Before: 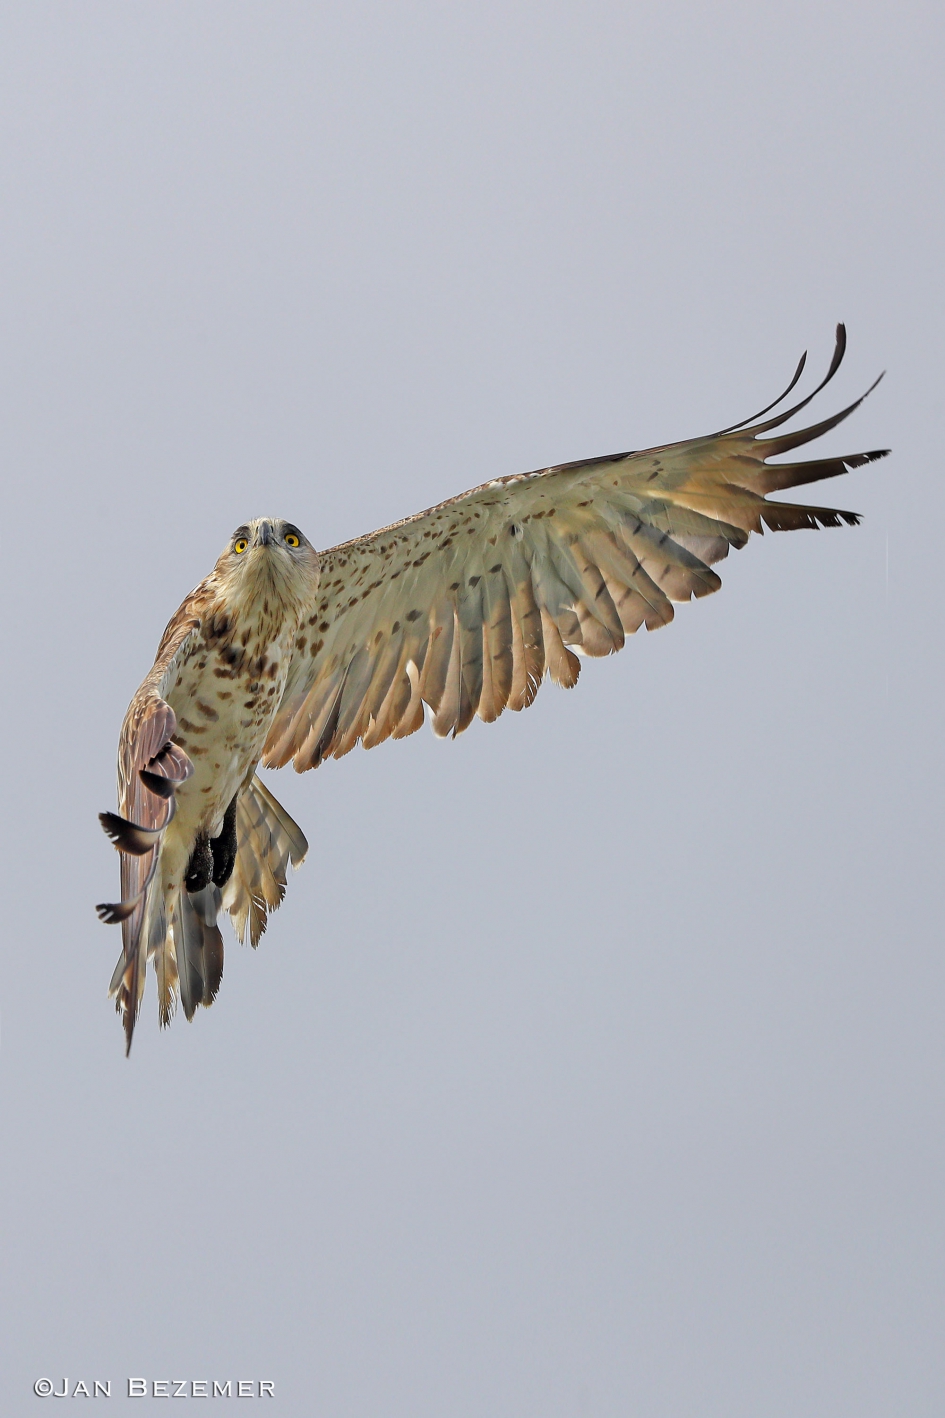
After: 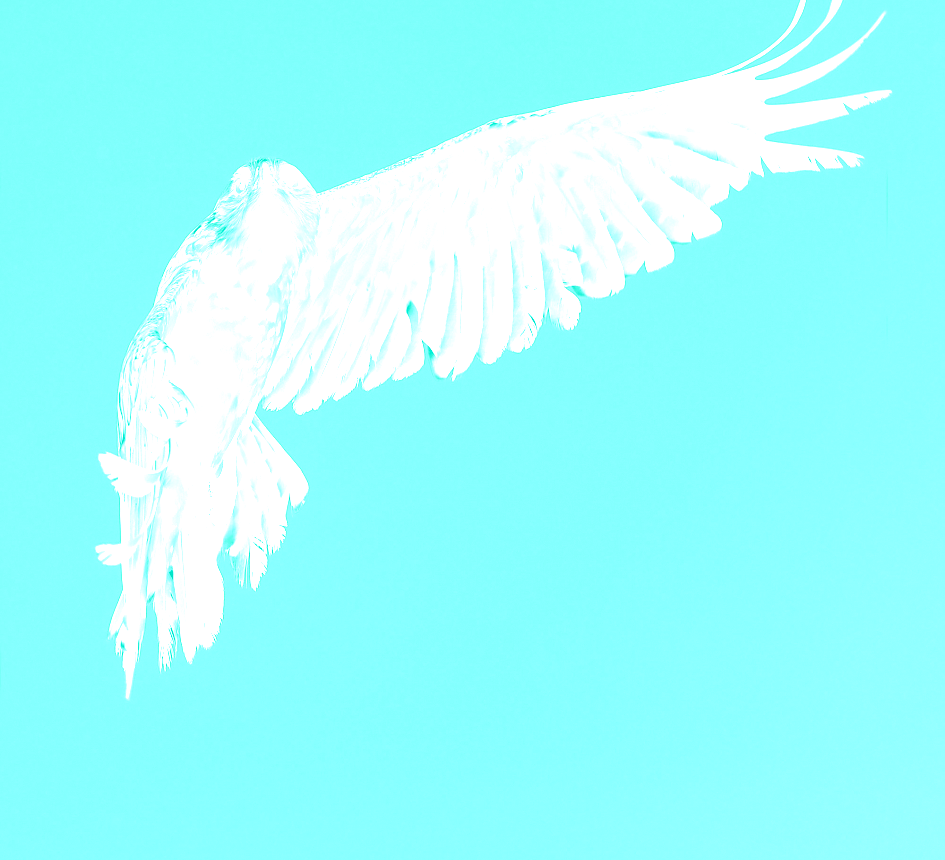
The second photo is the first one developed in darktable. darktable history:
color calibration: output gray [0.18, 0.41, 0.41, 0], gray › normalize channels true, illuminant same as pipeline (D50), adaptation XYZ, x 0.346, y 0.359, gamut compression 0
color balance rgb: linear chroma grading › global chroma 15%, perceptual saturation grading › global saturation 30%
exposure: black level correction 0, exposure 0.9 EV, compensate highlight preservation false
crop and rotate: top 25.357%, bottom 13.942%
bloom: size 85%, threshold 5%, strength 85%
contrast brightness saturation: brightness -0.02, saturation 0.35
color balance: mode lift, gamma, gain (sRGB), lift [0.997, 0.979, 1.021, 1.011], gamma [1, 1.084, 0.916, 0.998], gain [1, 0.87, 1.13, 1.101], contrast 4.55%, contrast fulcrum 38.24%, output saturation 104.09%
